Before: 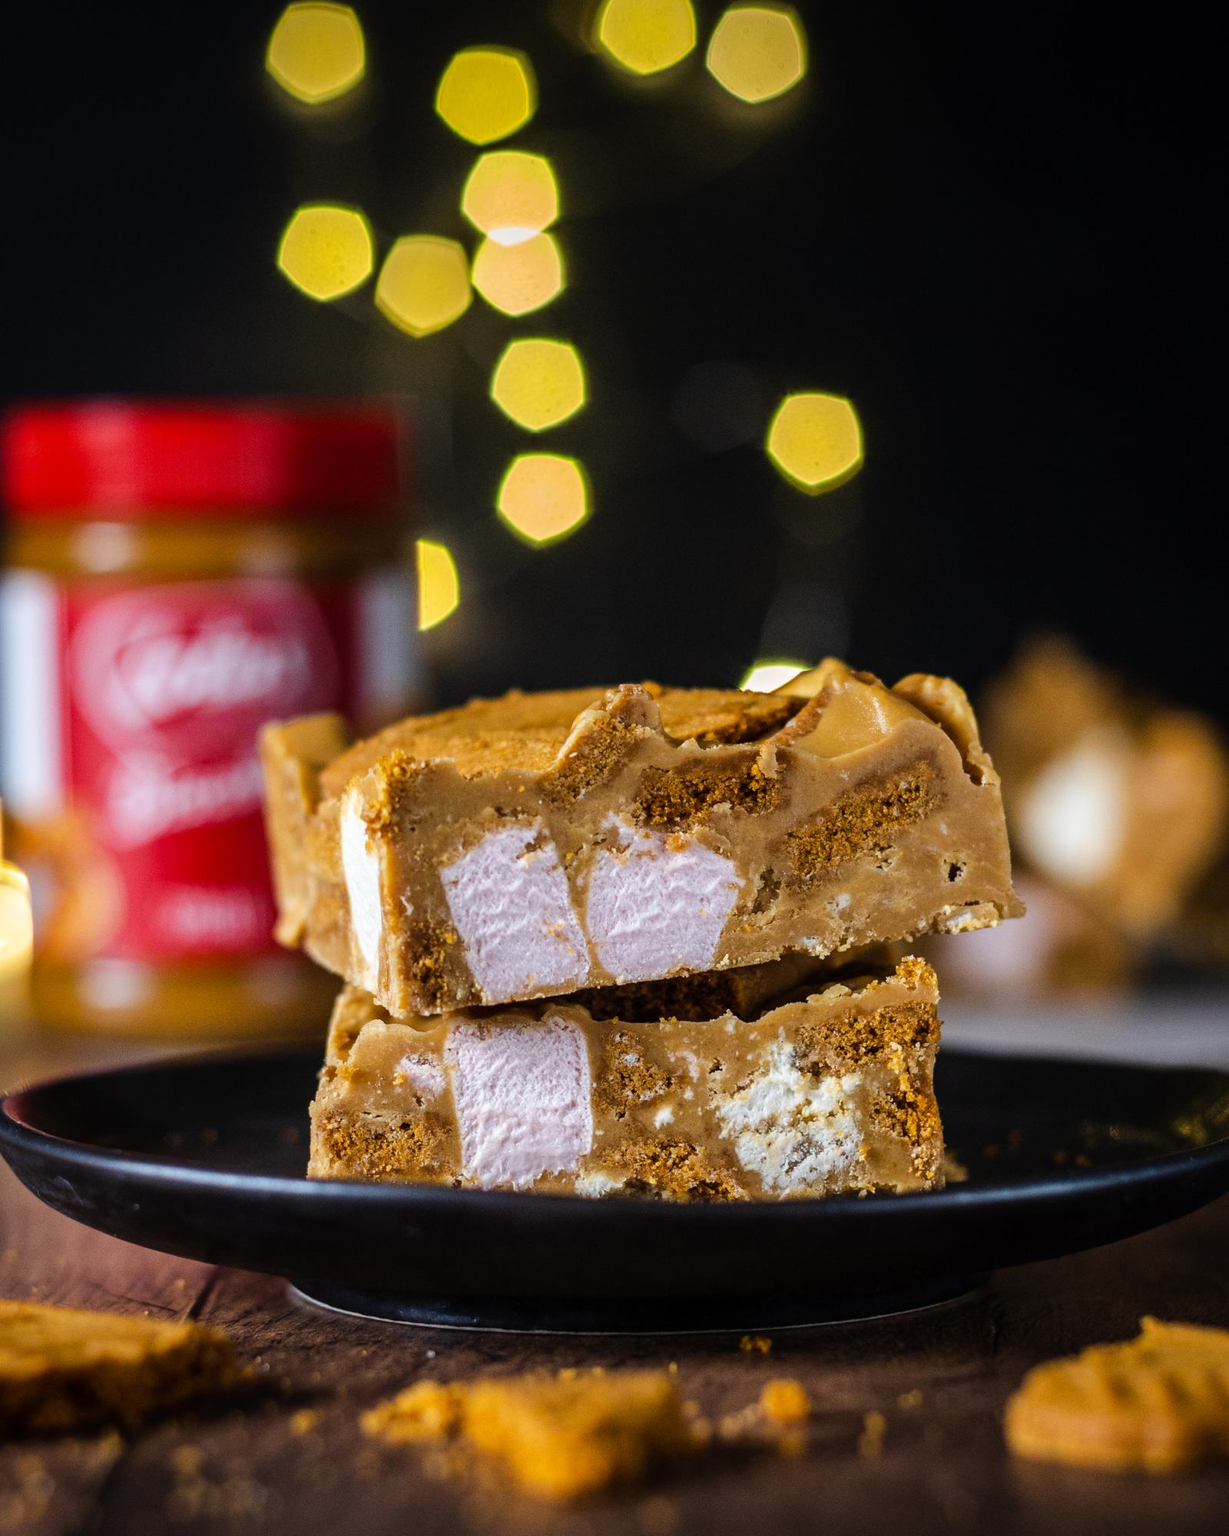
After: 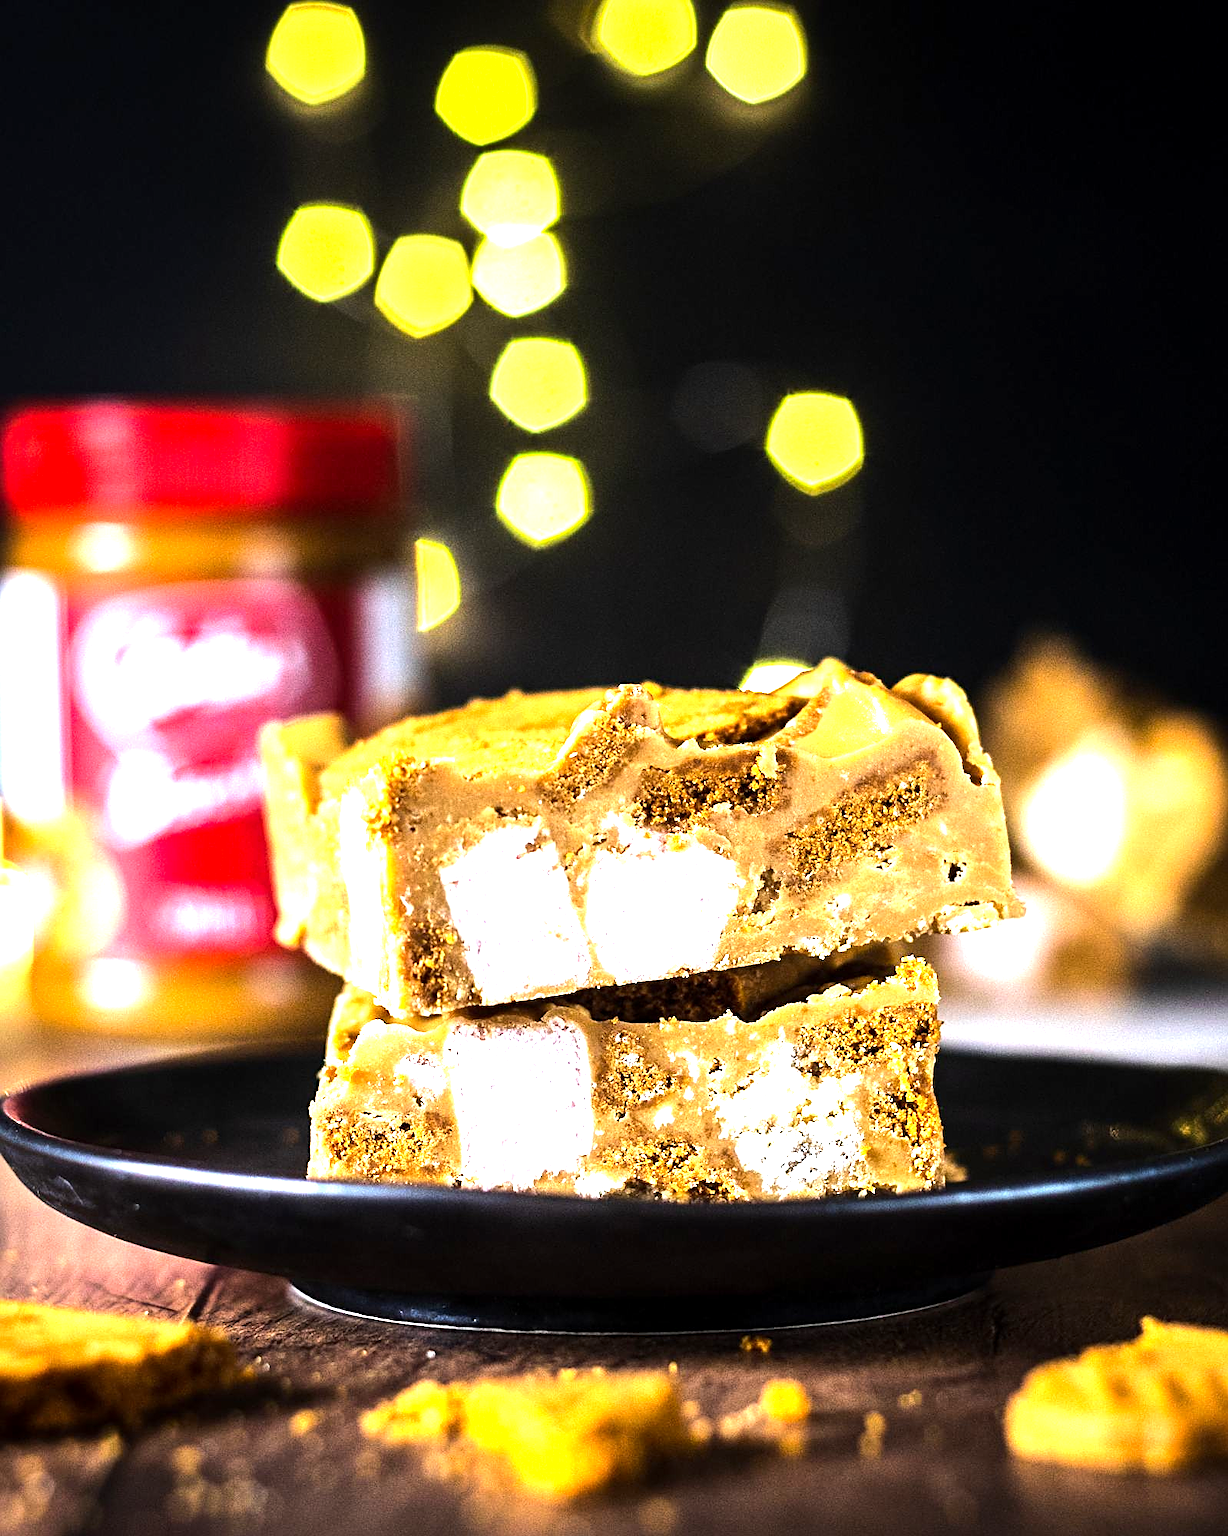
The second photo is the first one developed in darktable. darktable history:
sharpen: on, module defaults
tone equalizer: -8 EV -0.759 EV, -7 EV -0.715 EV, -6 EV -0.613 EV, -5 EV -0.409 EV, -3 EV 0.399 EV, -2 EV 0.6 EV, -1 EV 0.698 EV, +0 EV 0.764 EV, edges refinement/feathering 500, mask exposure compensation -1.57 EV, preserve details no
exposure: black level correction 0.001, exposure 1.399 EV, compensate highlight preservation false
